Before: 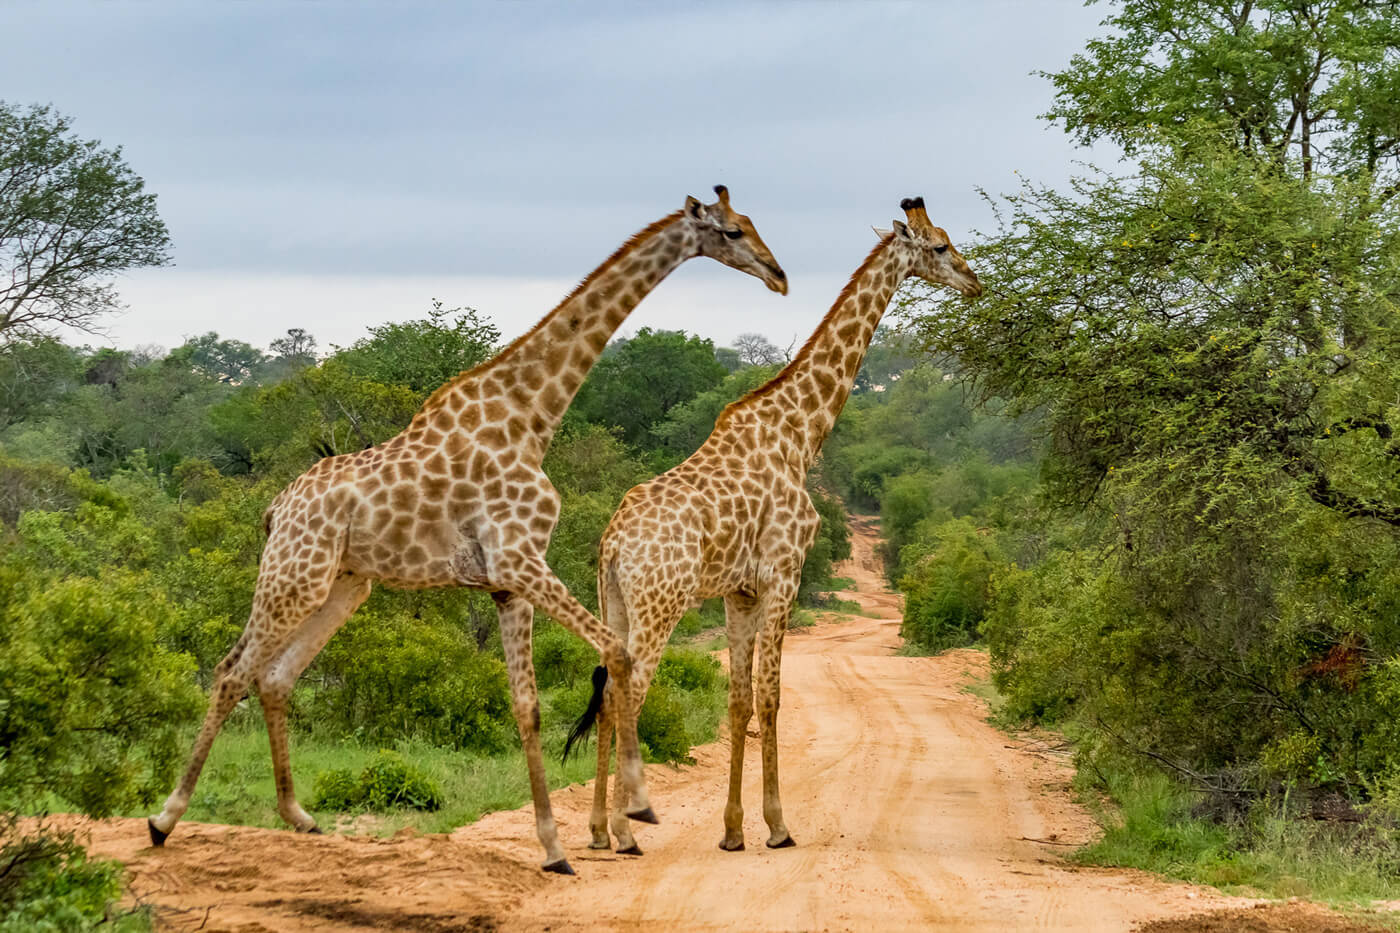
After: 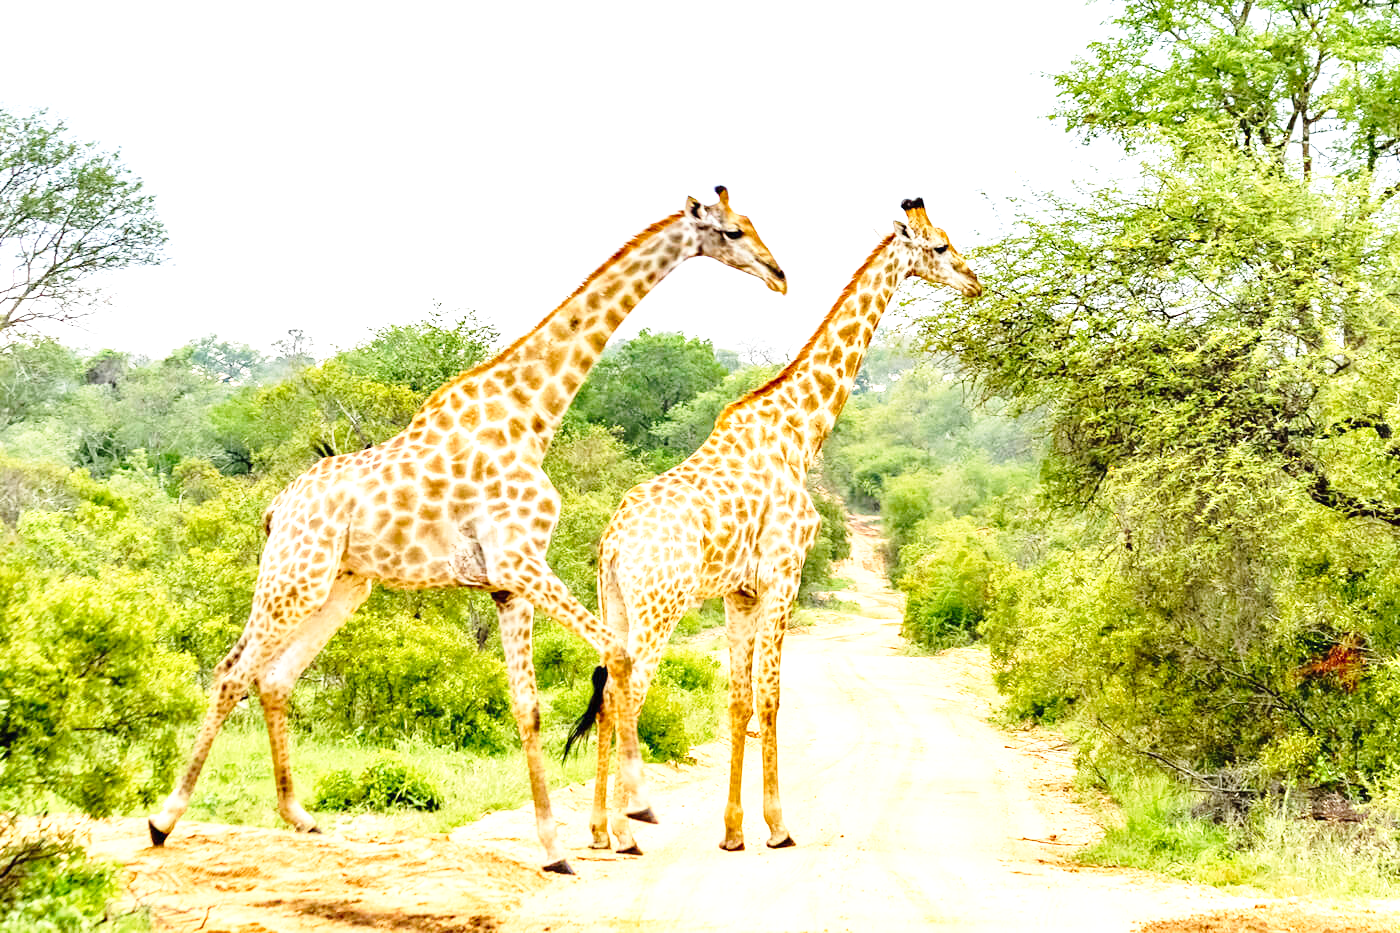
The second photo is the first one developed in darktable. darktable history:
exposure: black level correction 0, exposure 1.45 EV, compensate exposure bias true, compensate highlight preservation false
base curve: curves: ch0 [(0, 0) (0.028, 0.03) (0.121, 0.232) (0.46, 0.748) (0.859, 0.968) (1, 1)], preserve colors none
